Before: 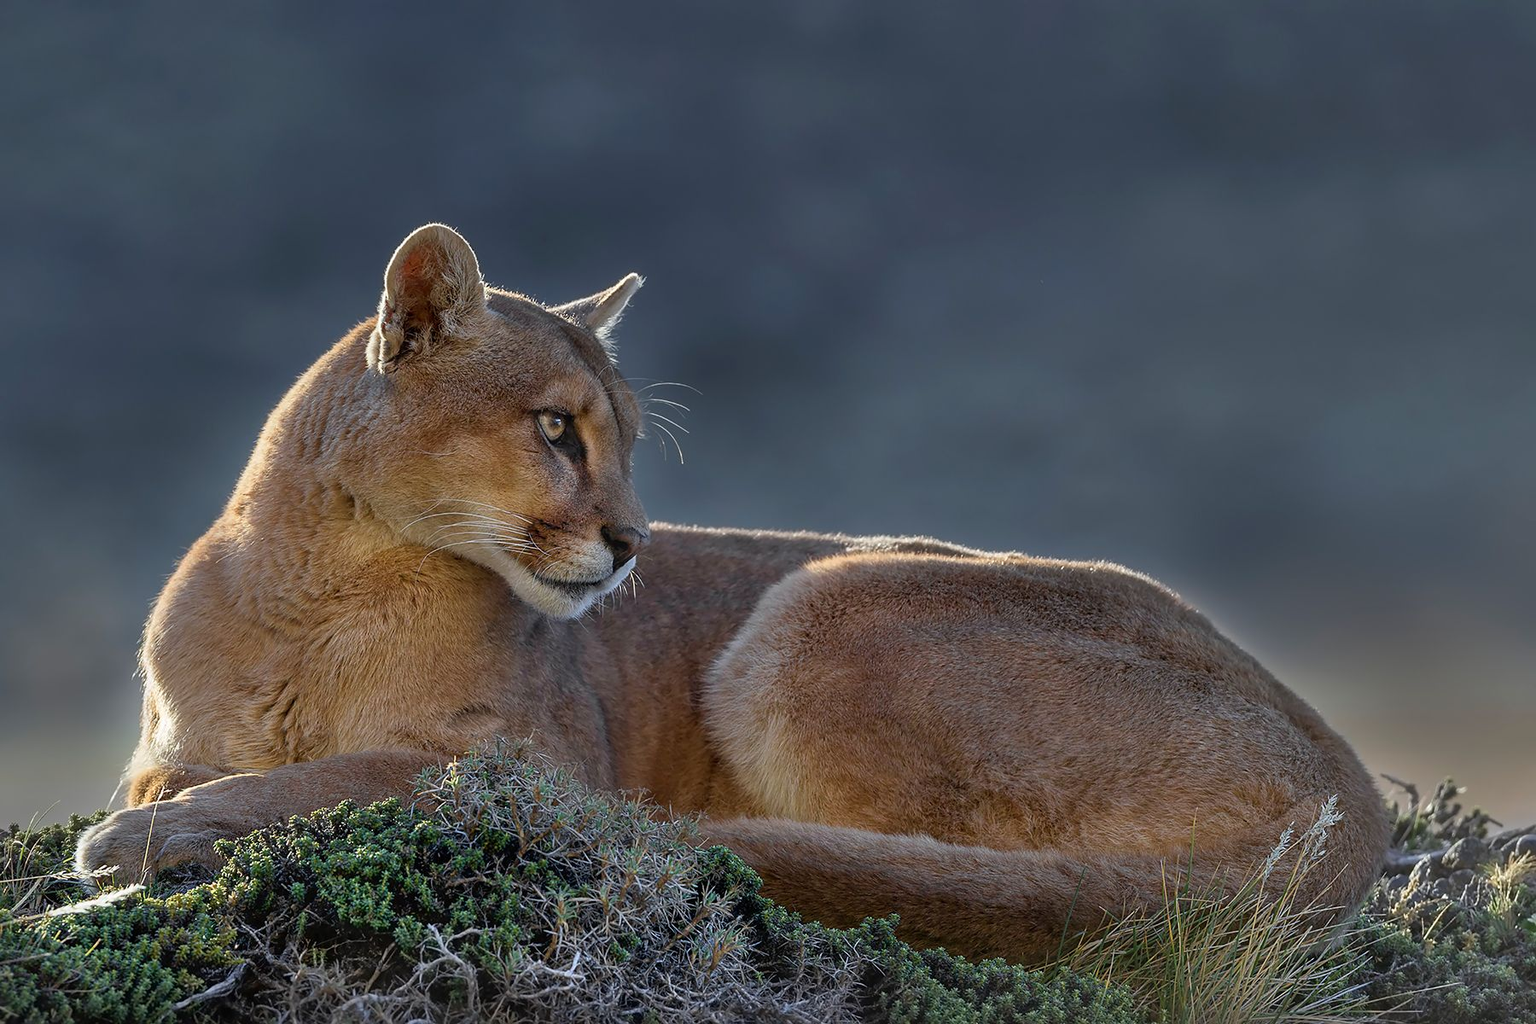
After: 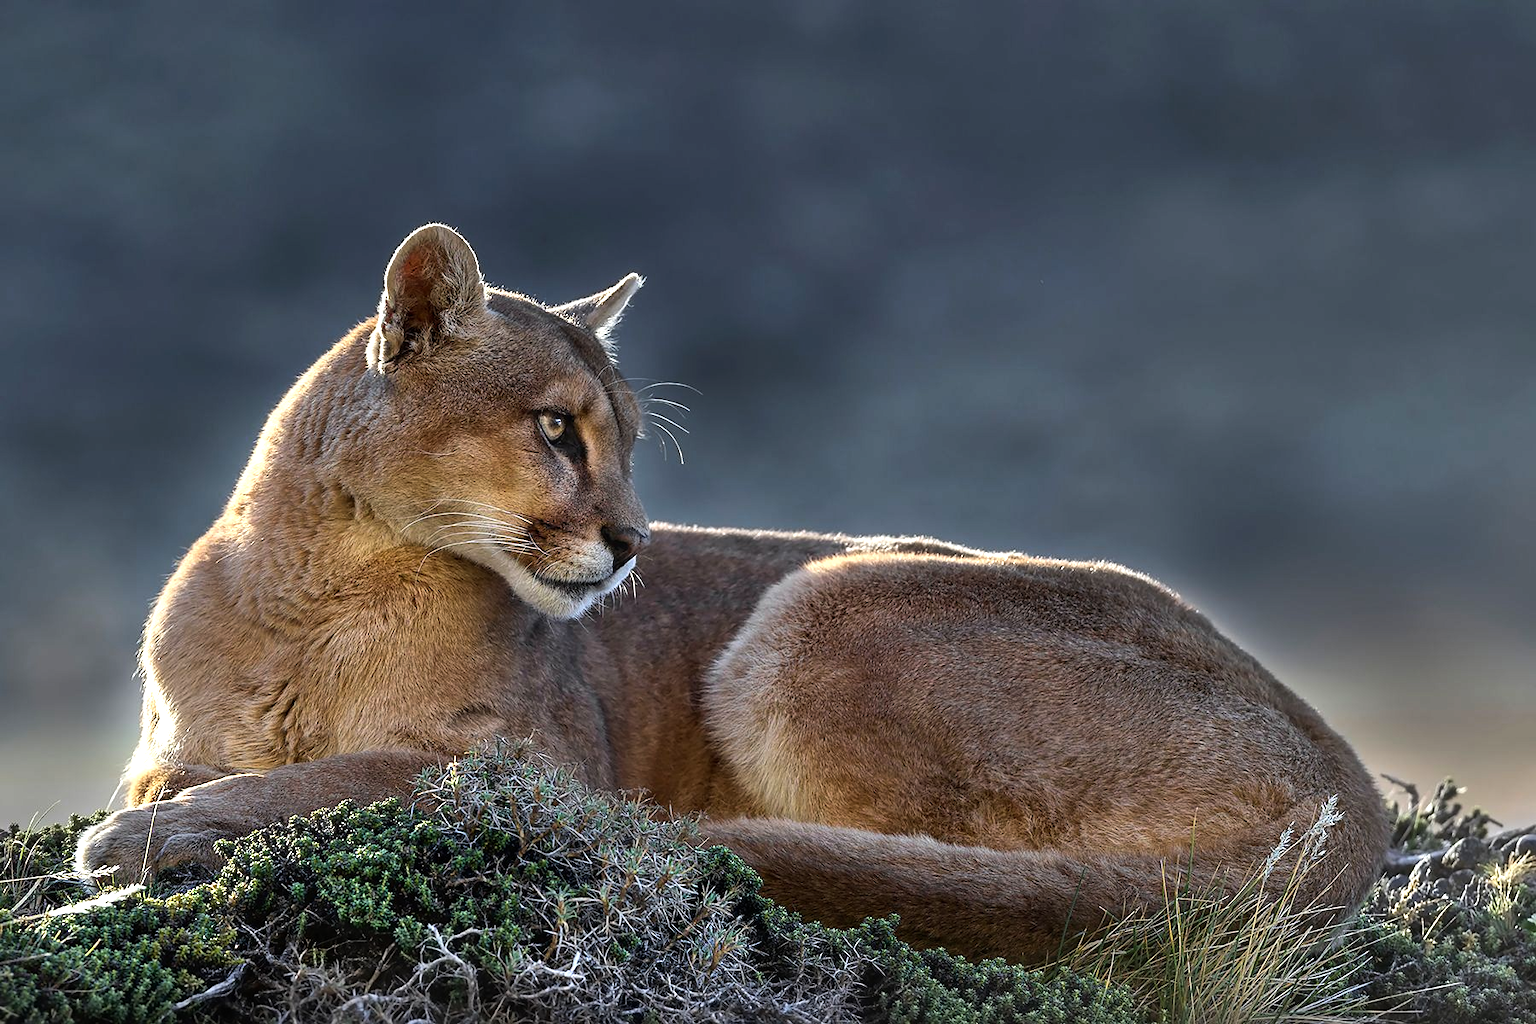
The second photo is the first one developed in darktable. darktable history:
exposure: exposure 0.191 EV, compensate highlight preservation false
tone equalizer: -8 EV -0.75 EV, -7 EV -0.7 EV, -6 EV -0.6 EV, -5 EV -0.4 EV, -3 EV 0.4 EV, -2 EV 0.6 EV, -1 EV 0.7 EV, +0 EV 0.75 EV, edges refinement/feathering 500, mask exposure compensation -1.57 EV, preserve details no
